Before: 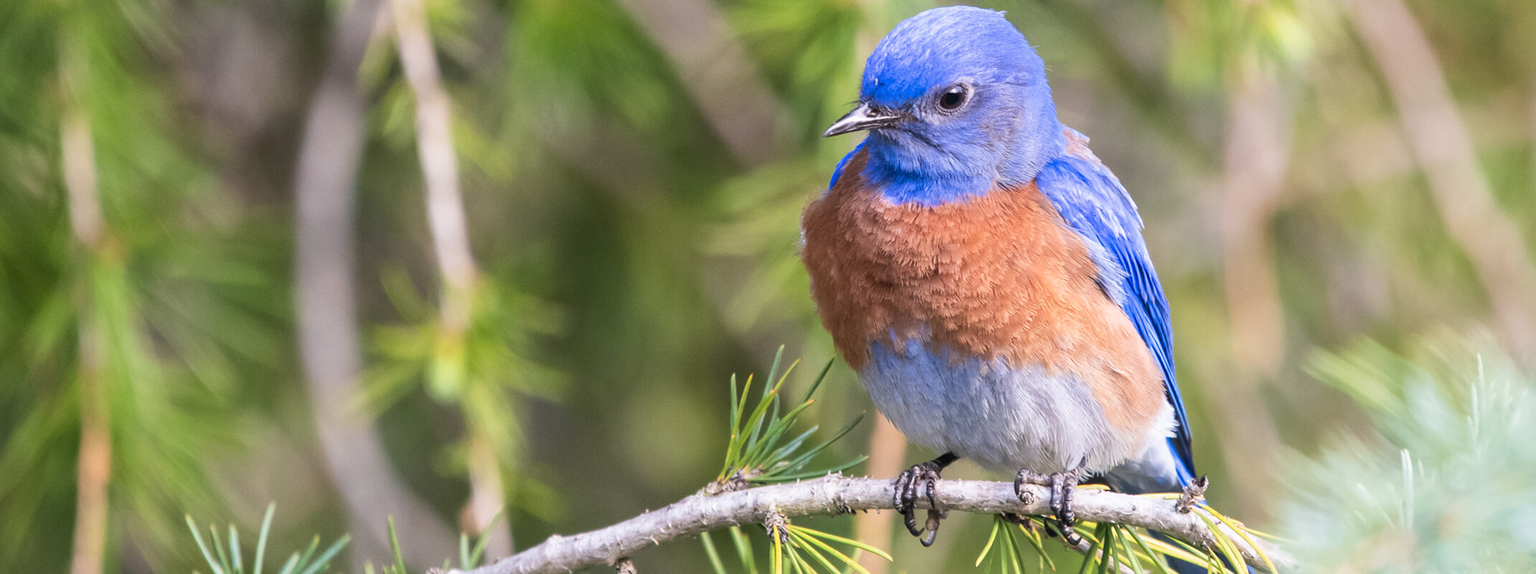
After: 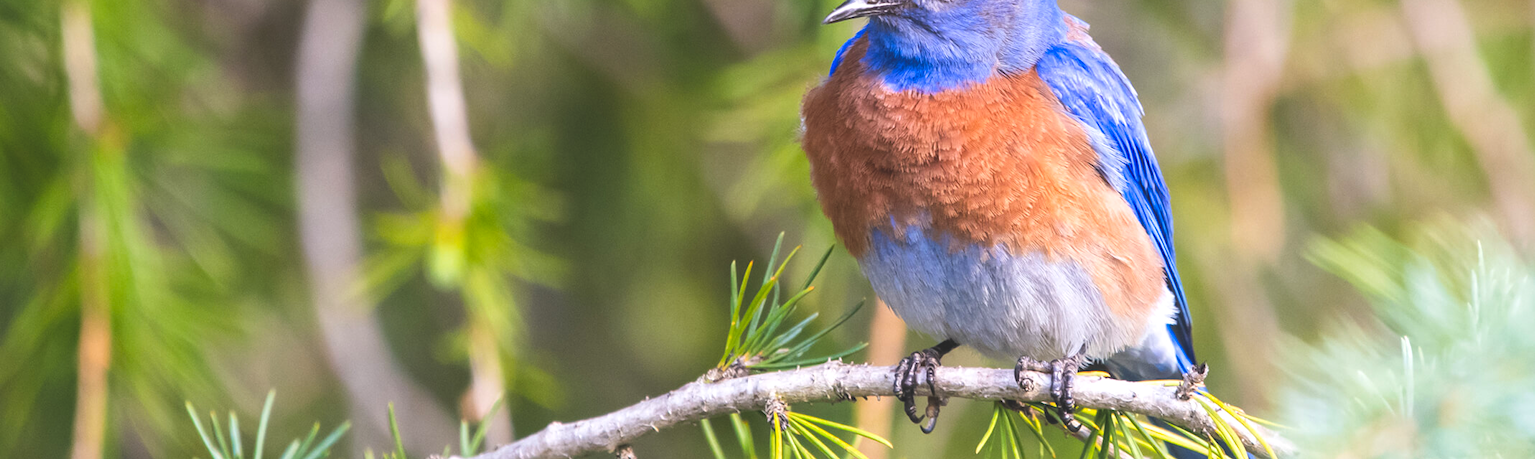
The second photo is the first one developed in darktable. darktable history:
color balance rgb: global offset › luminance 1.978%, perceptual saturation grading › global saturation 29.372%, contrast 5.709%
crop and rotate: top 19.901%
